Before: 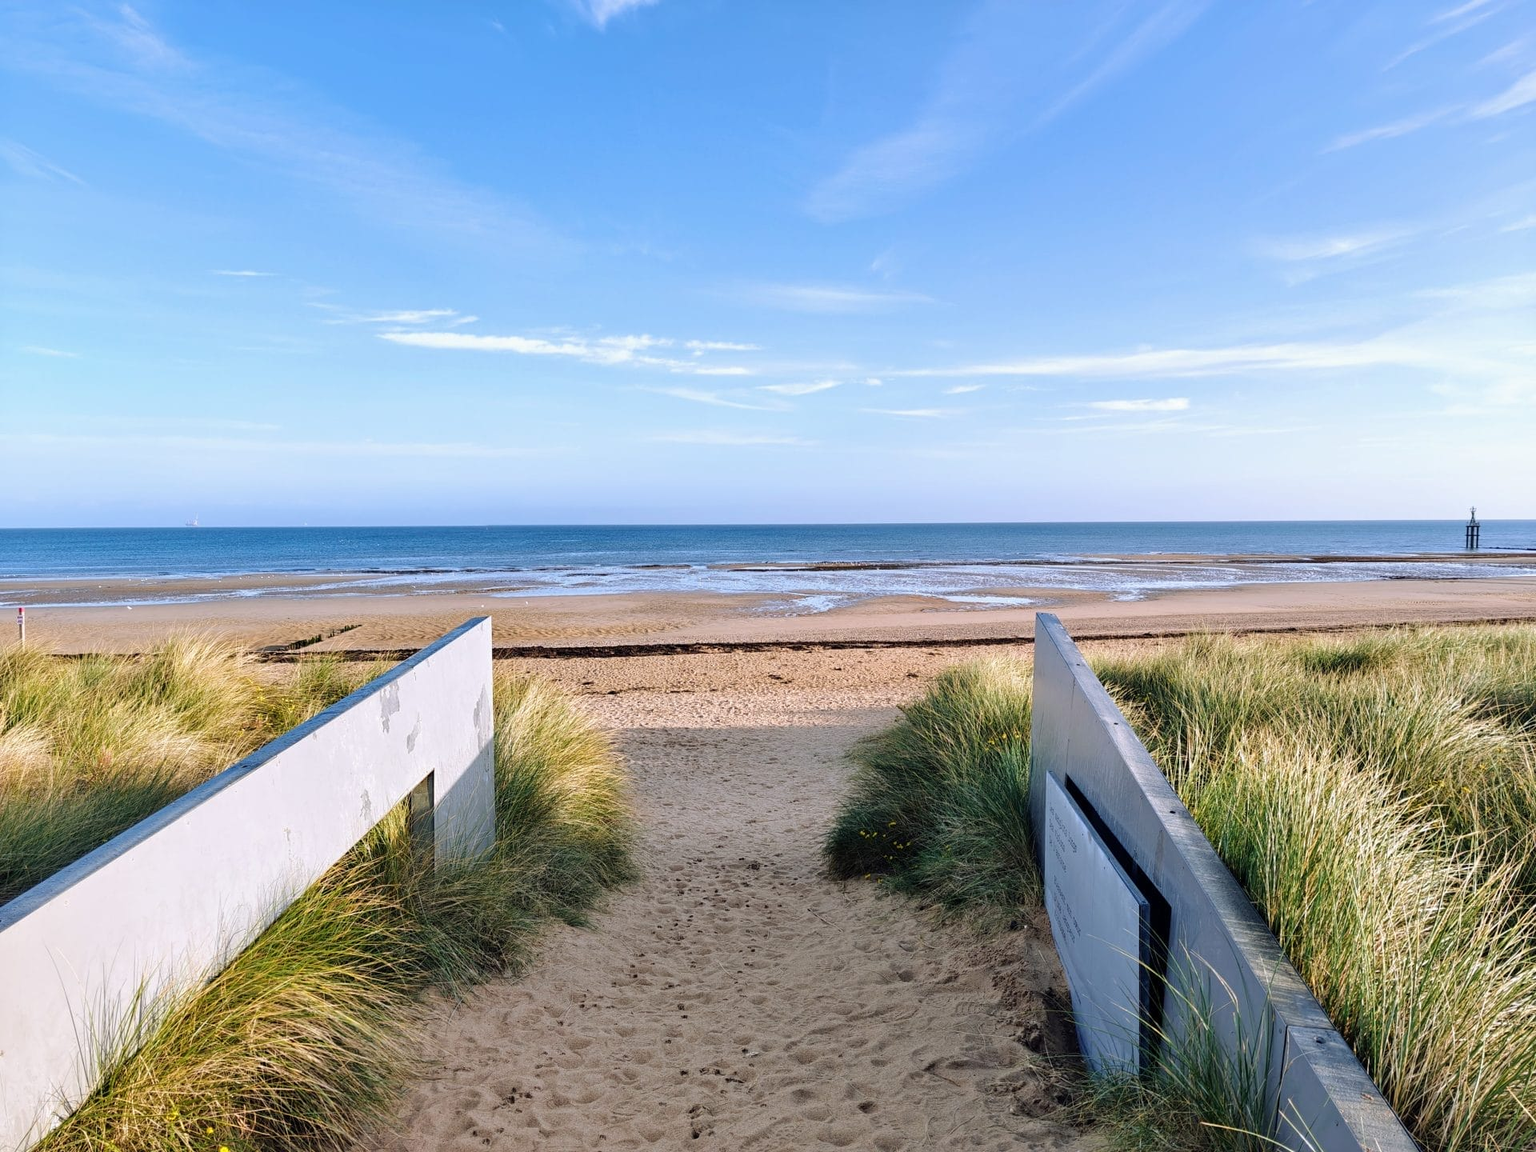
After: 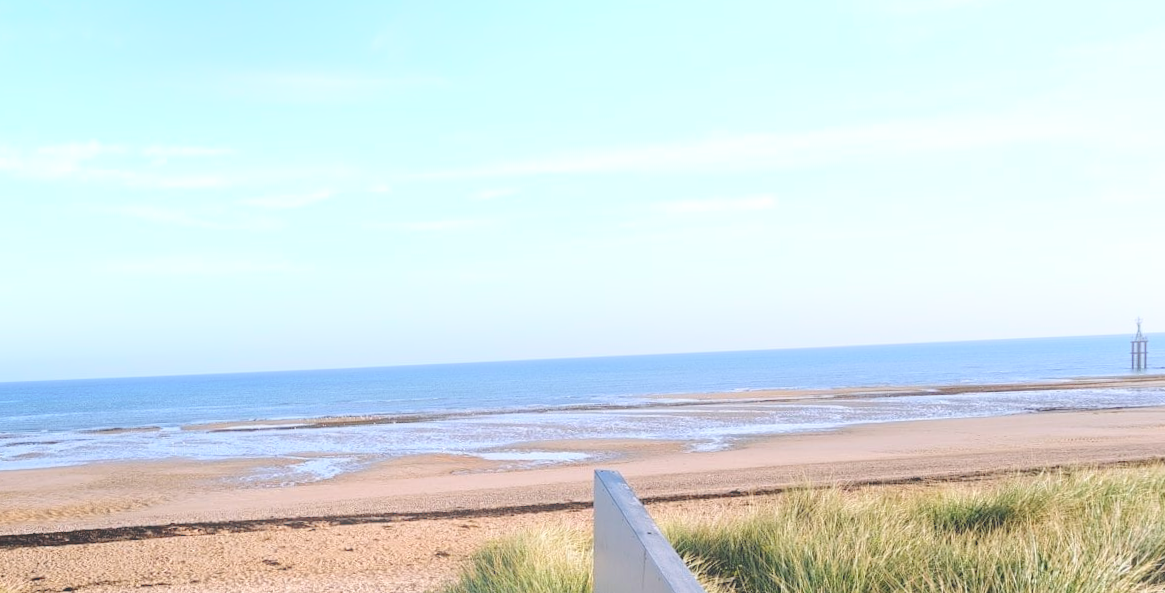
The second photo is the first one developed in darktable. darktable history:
crop: left 36.005%, top 18.293%, right 0.31%, bottom 38.444%
rotate and perspective: rotation -2.12°, lens shift (vertical) 0.009, lens shift (horizontal) -0.008, automatic cropping original format, crop left 0.036, crop right 0.964, crop top 0.05, crop bottom 0.959
bloom: on, module defaults
